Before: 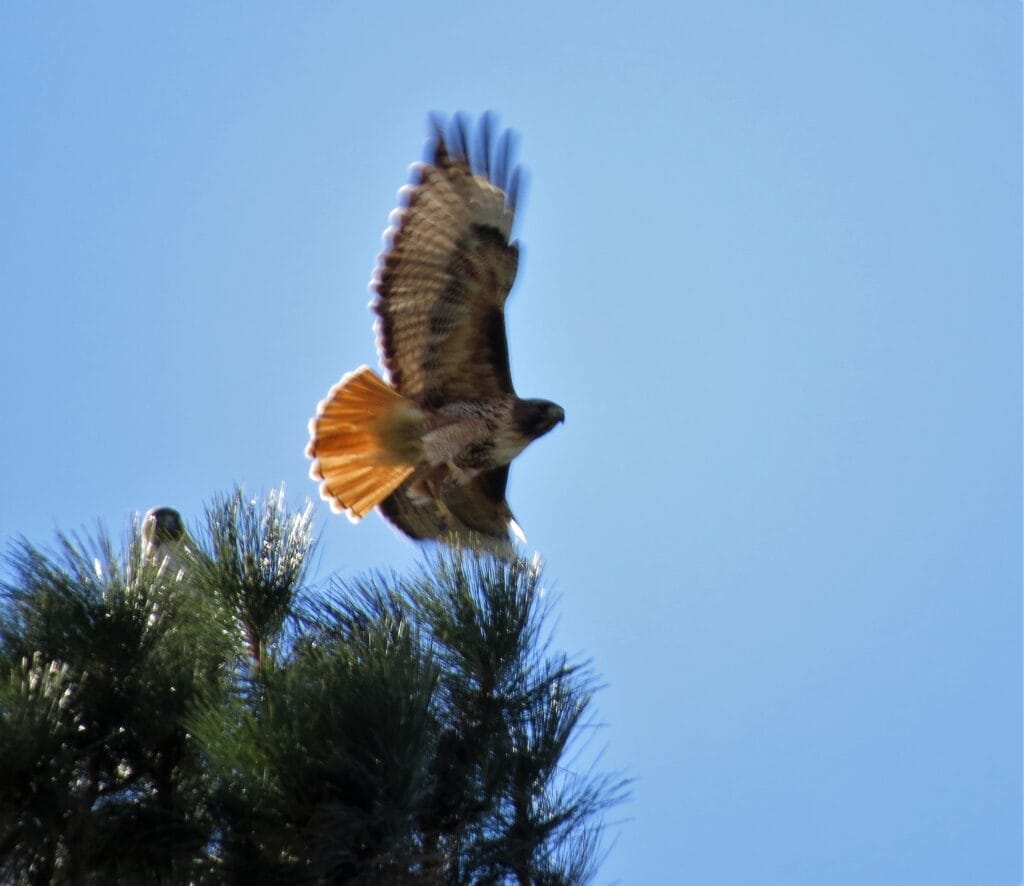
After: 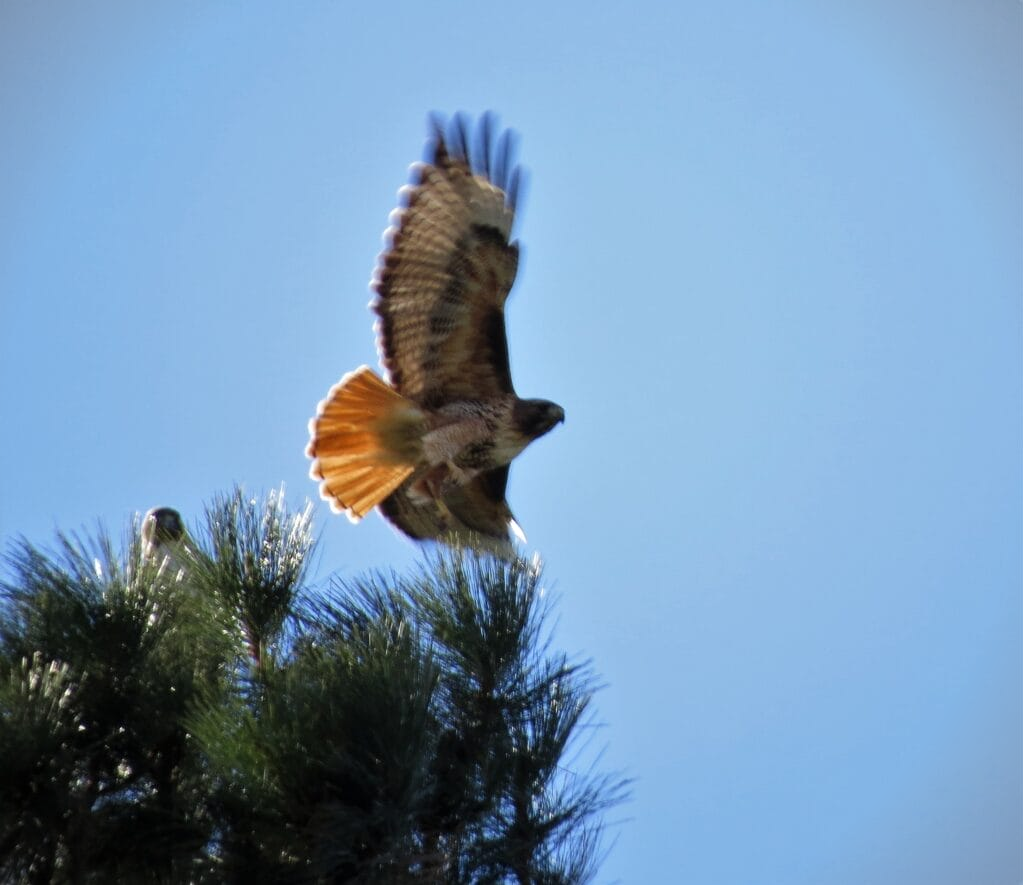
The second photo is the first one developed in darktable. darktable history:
crop: left 0.035%
vignetting: fall-off start 99.45%
